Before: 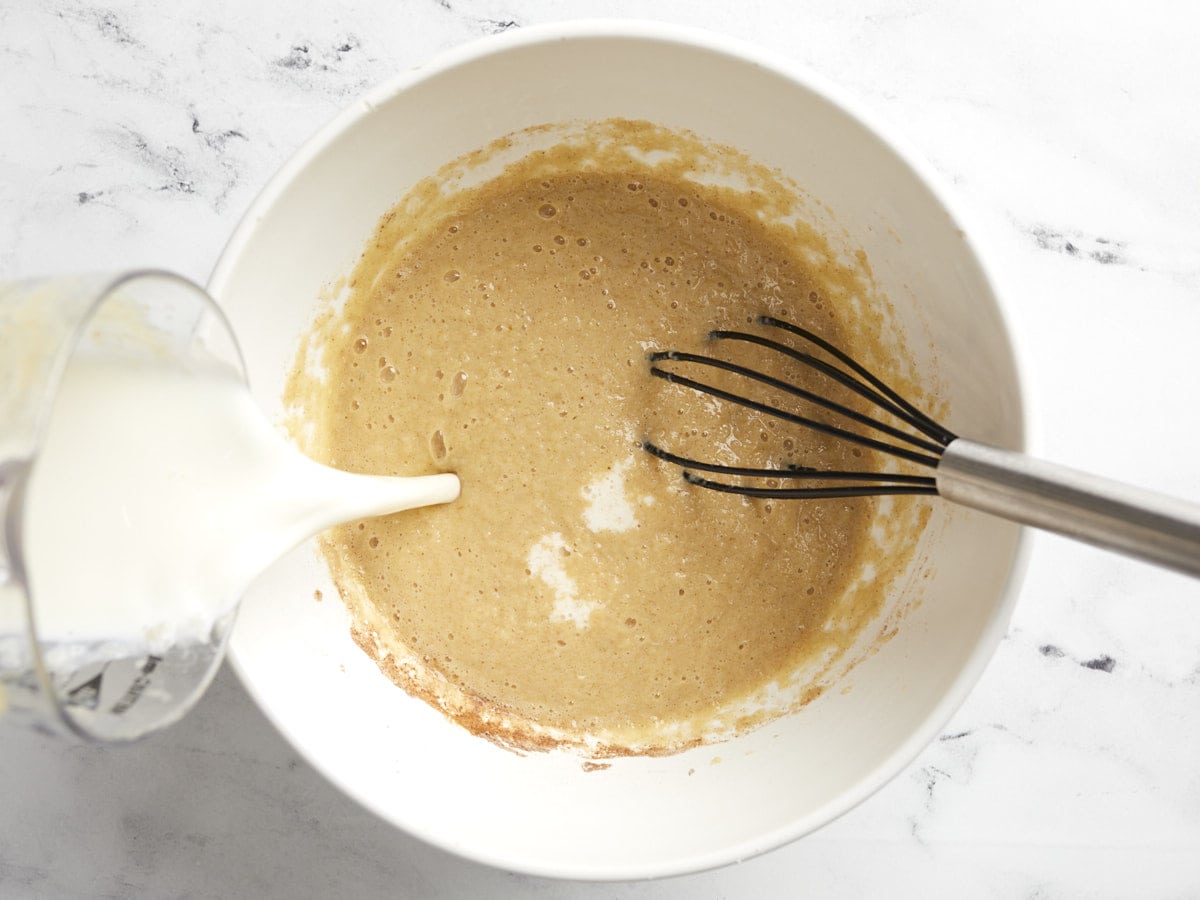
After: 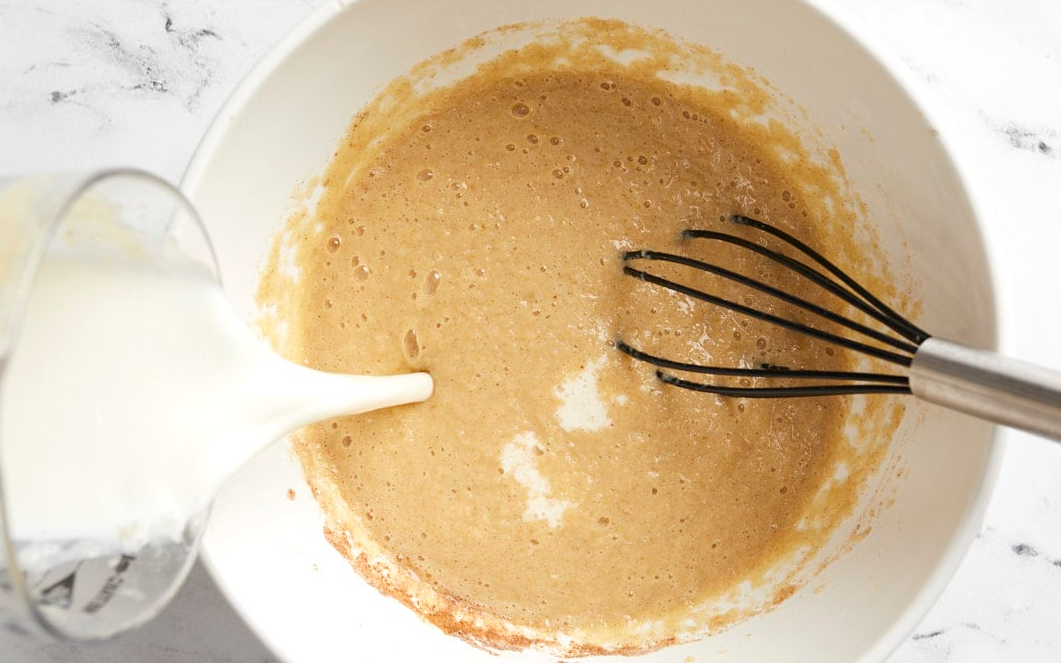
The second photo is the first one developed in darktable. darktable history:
crop and rotate: left 2.28%, top 11.225%, right 9.237%, bottom 15.107%
